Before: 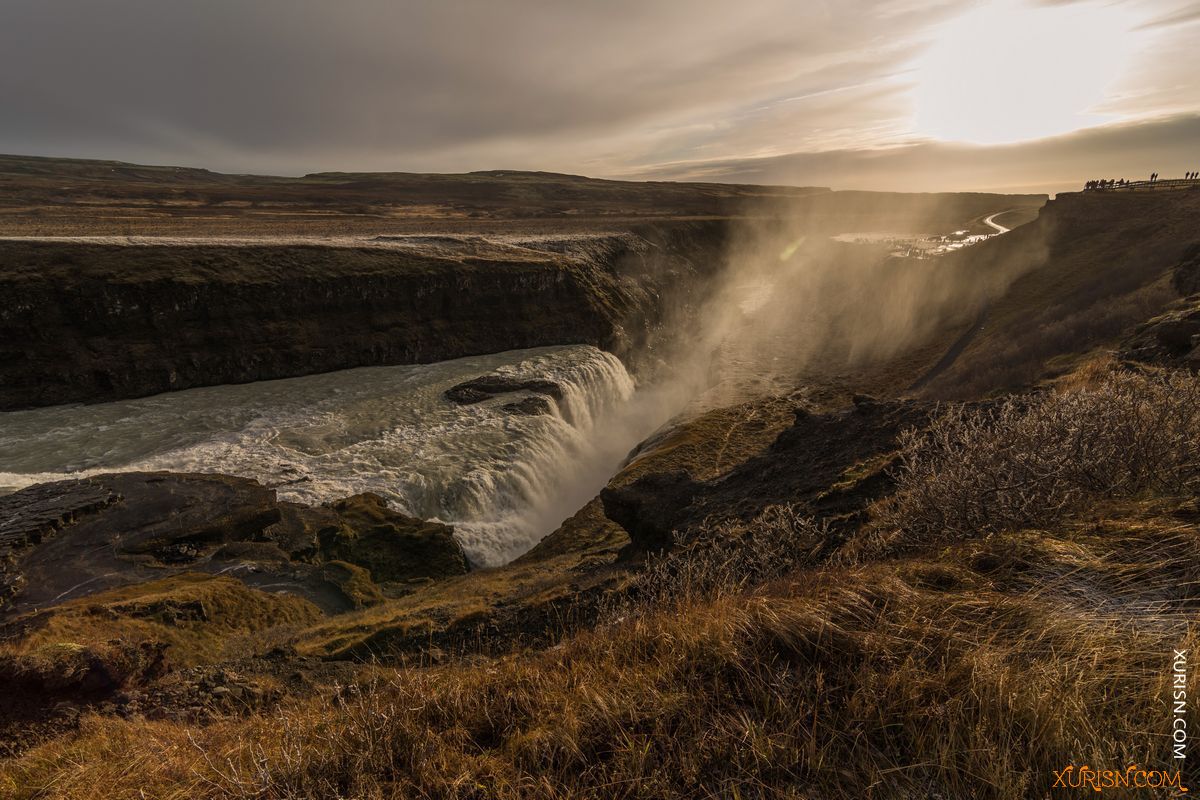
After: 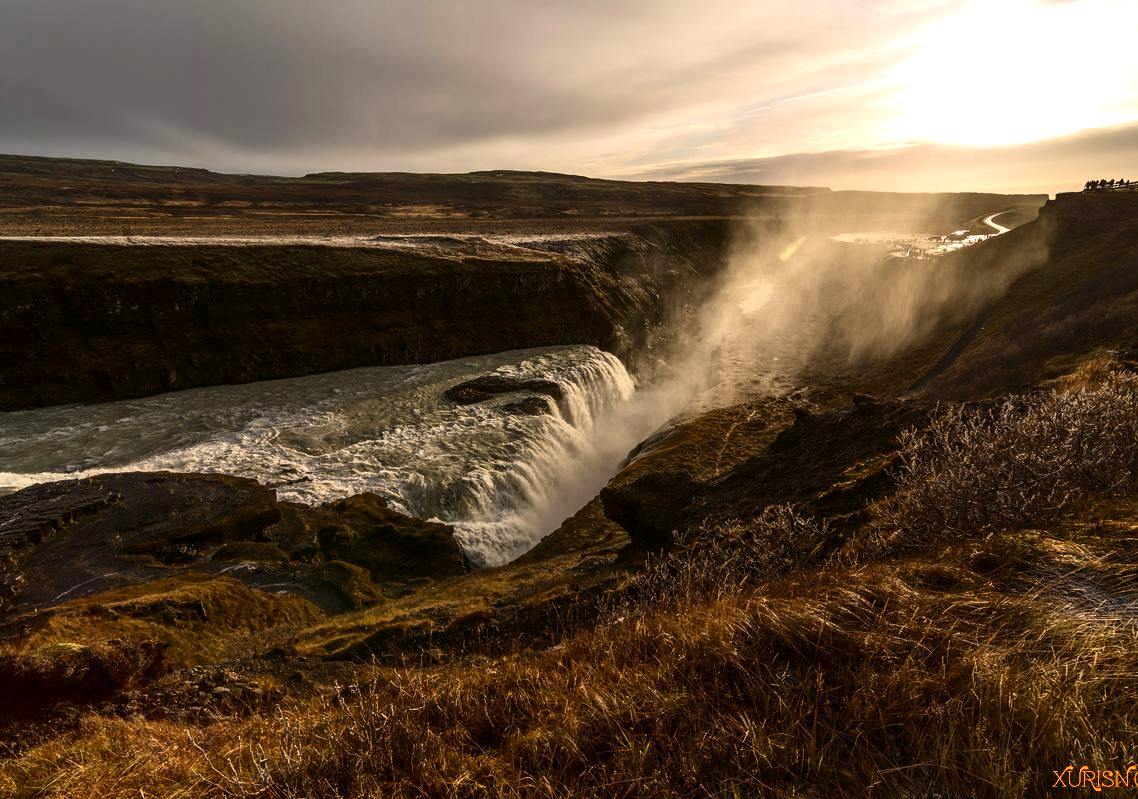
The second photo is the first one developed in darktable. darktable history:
contrast brightness saturation: contrast 0.2, brightness -0.11, saturation 0.1
exposure: black level correction 0, exposure 0.7 EV, compensate exposure bias true, compensate highlight preservation false
crop and rotate: right 5.167%
